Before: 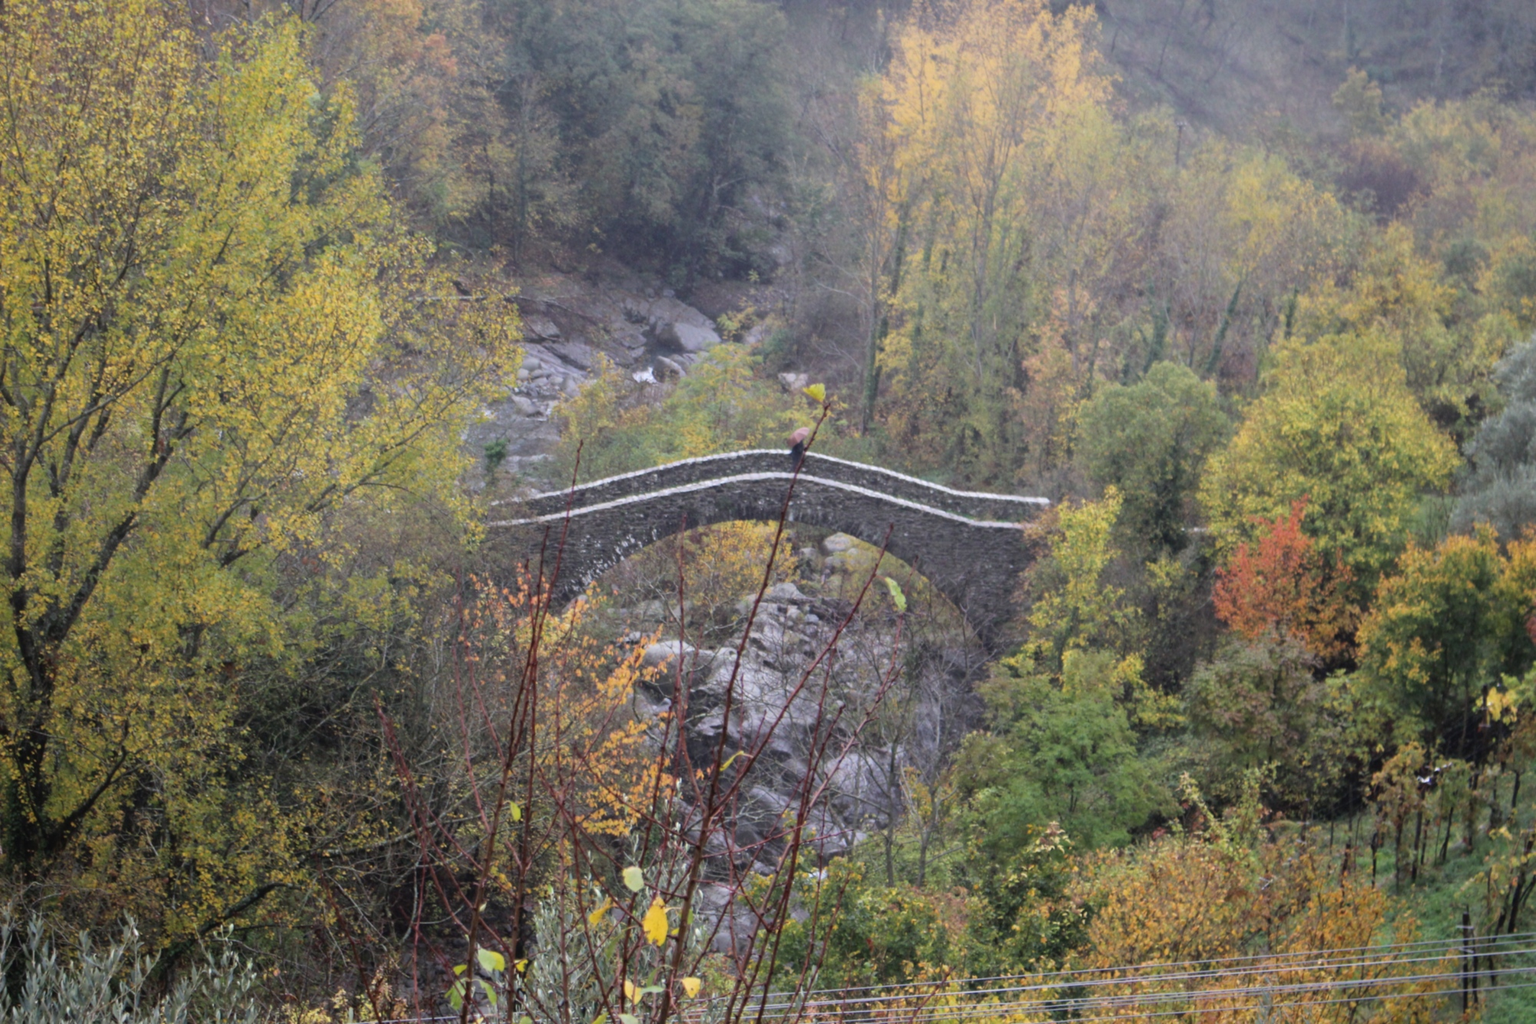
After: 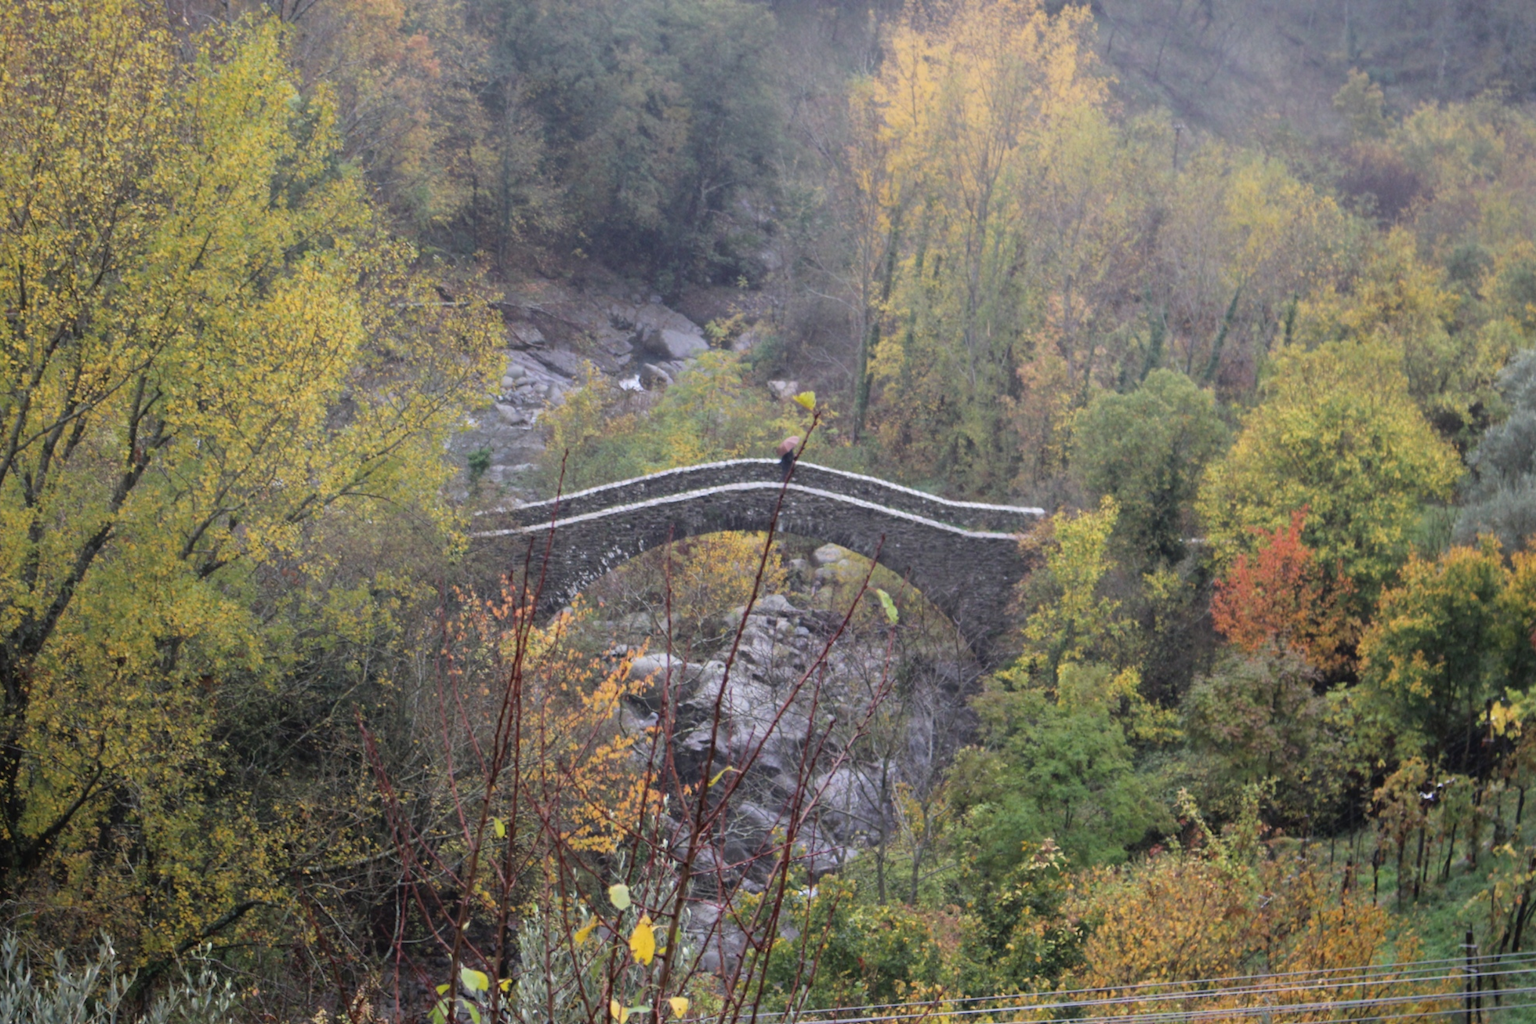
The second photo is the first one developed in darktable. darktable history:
crop: left 1.713%, right 0.284%, bottom 1.932%
